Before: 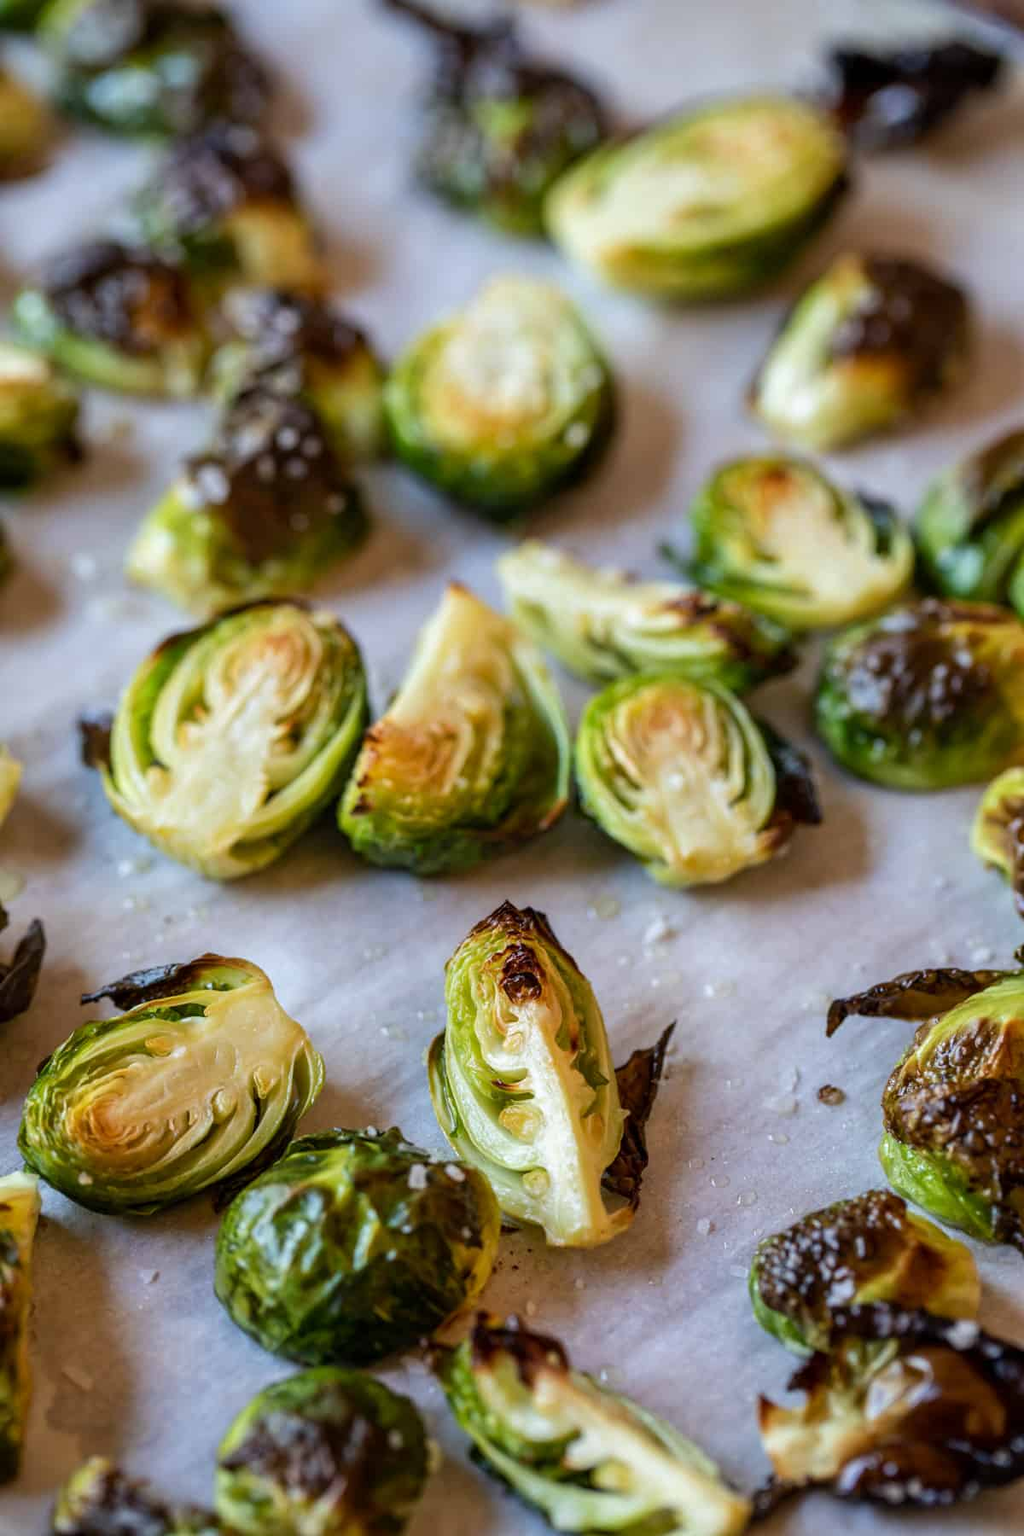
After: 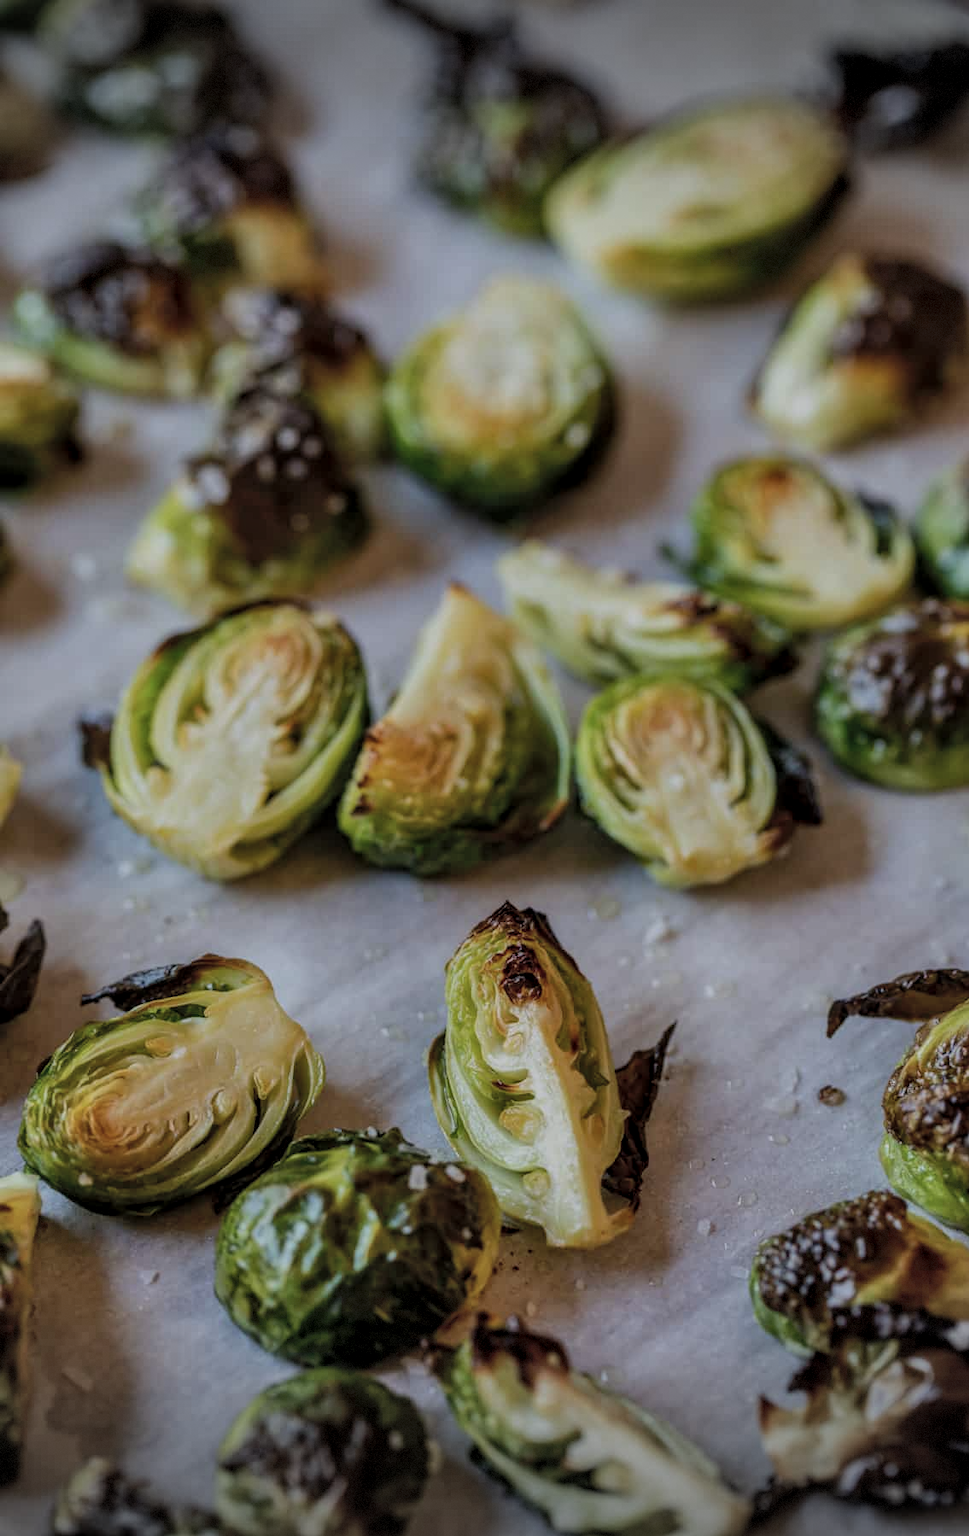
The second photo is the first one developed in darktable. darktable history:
vignetting: fall-off start 99.16%, width/height ratio 1.307, dithering 8-bit output
exposure: exposure -1.536 EV, compensate exposure bias true, compensate highlight preservation false
local contrast: on, module defaults
crop and rotate: left 0%, right 5.261%
contrast brightness saturation: contrast 0.138, brightness 0.225
shadows and highlights: soften with gaussian
